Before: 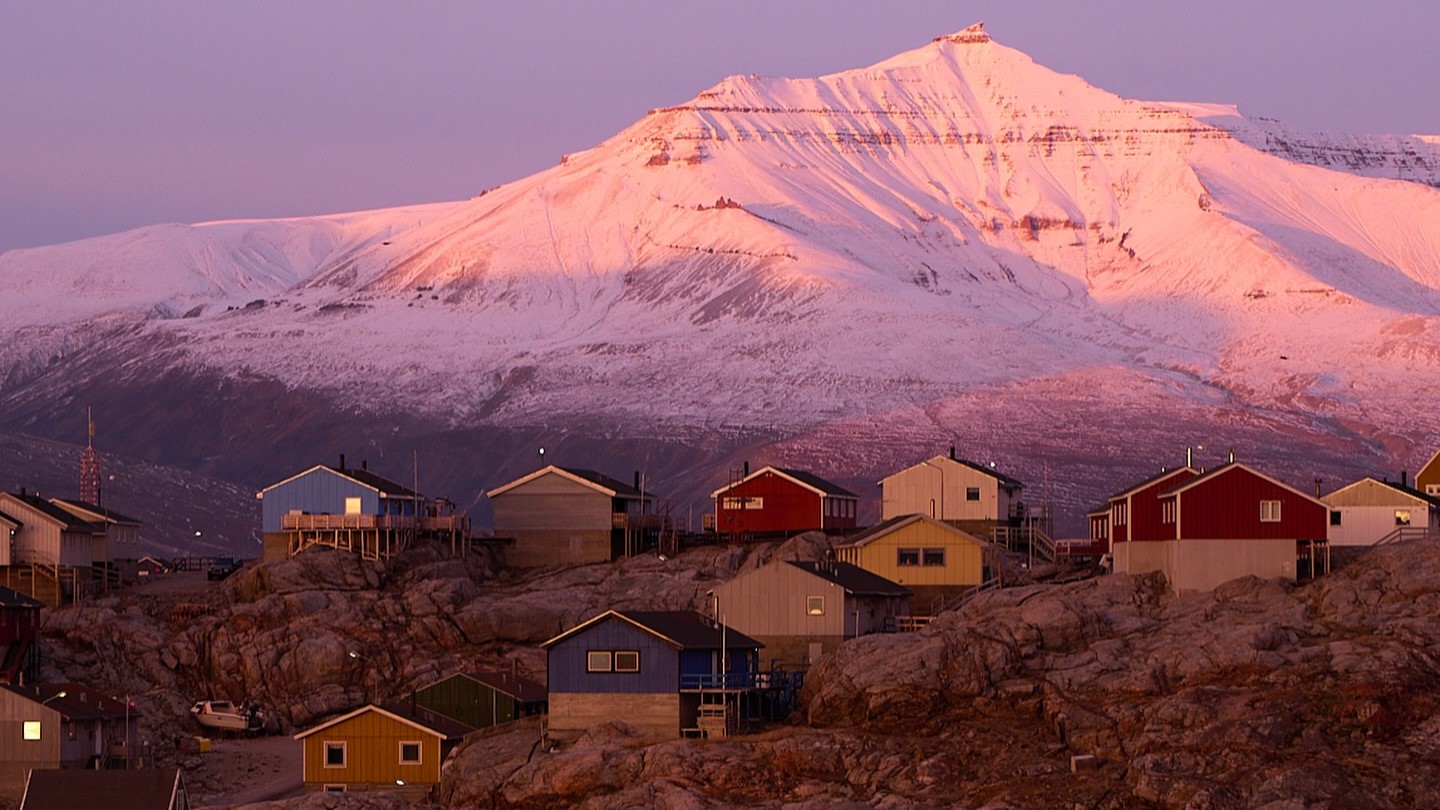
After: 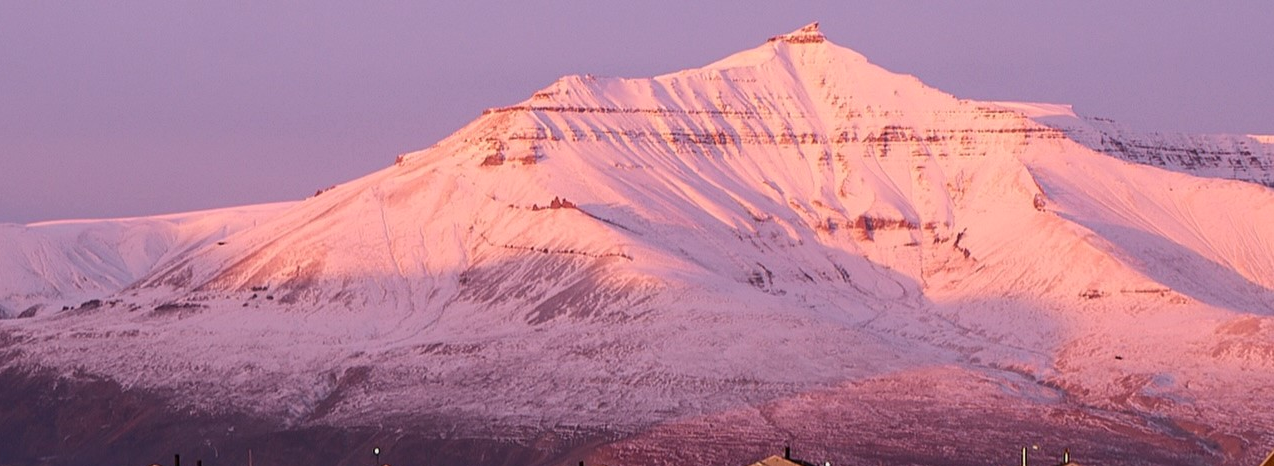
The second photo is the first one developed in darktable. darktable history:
local contrast: detail 110%
crop and rotate: left 11.5%, bottom 42.446%
